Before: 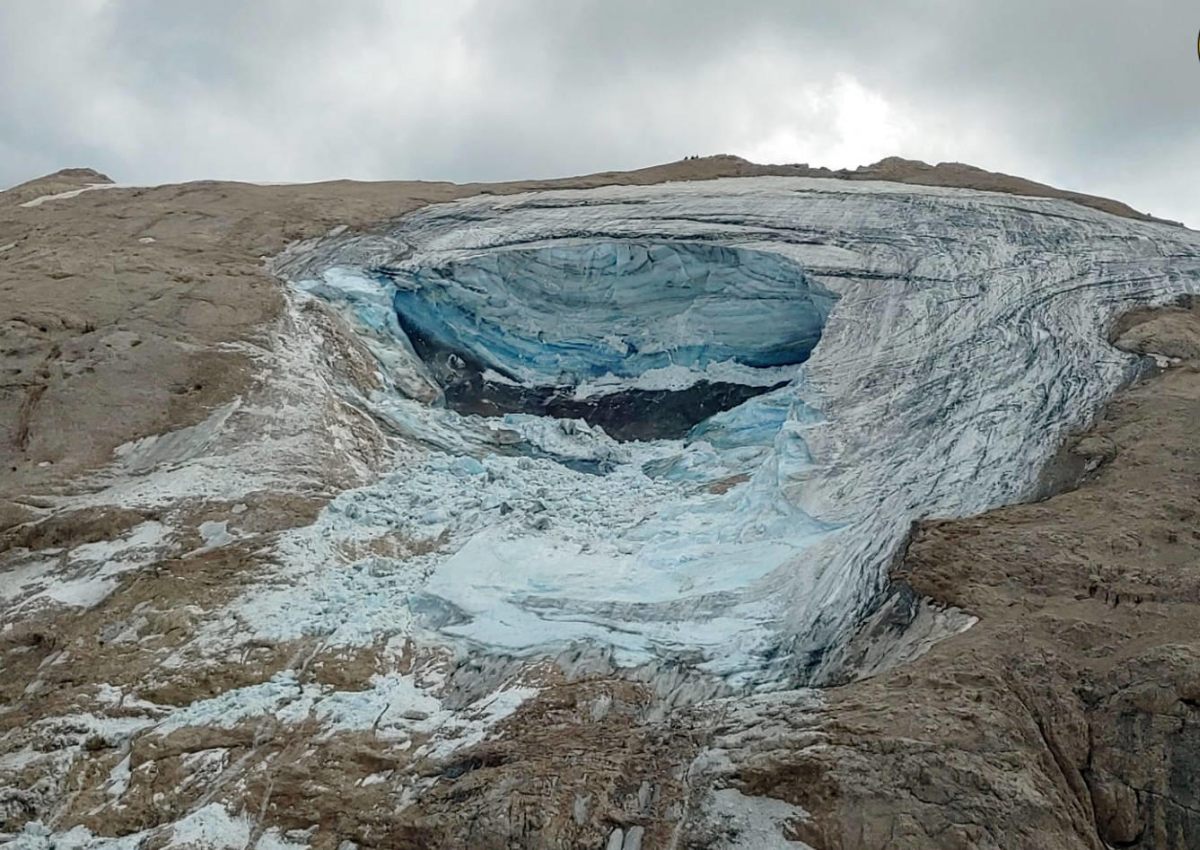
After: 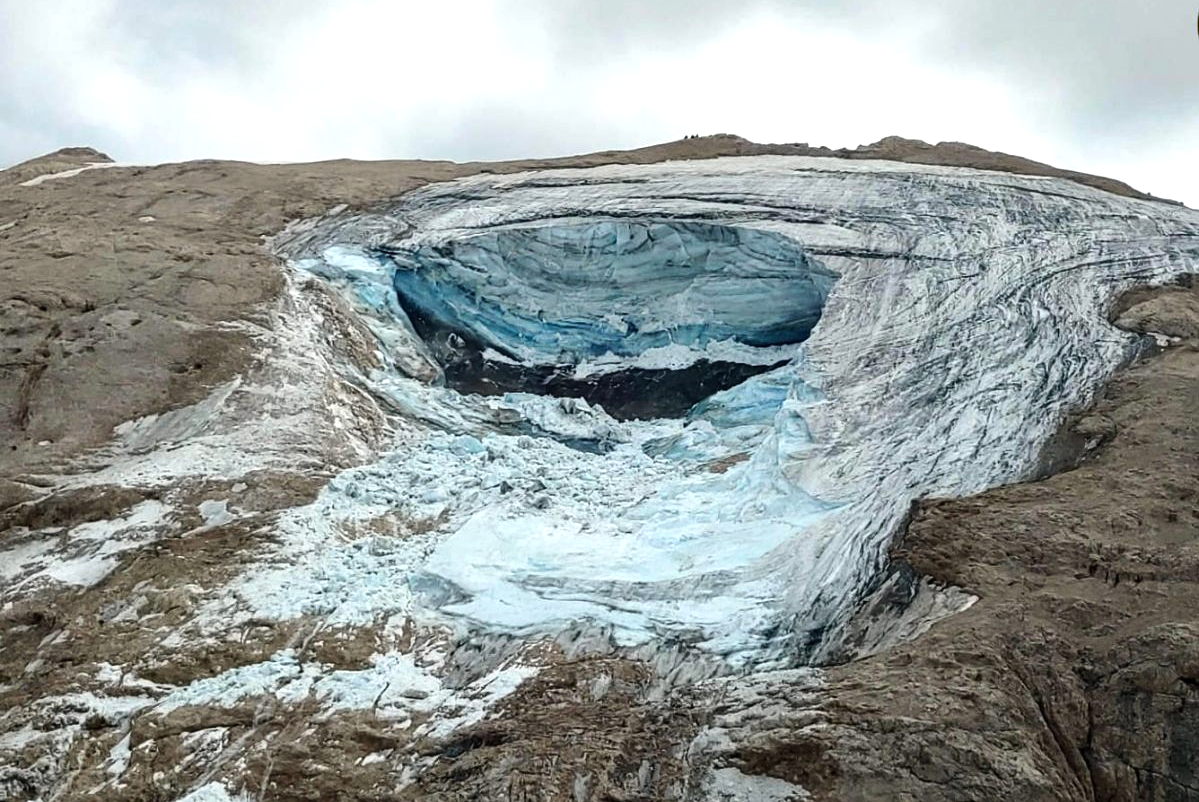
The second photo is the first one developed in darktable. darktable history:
tone equalizer: -8 EV -0.739 EV, -7 EV -0.694 EV, -6 EV -0.629 EV, -5 EV -0.368 EV, -3 EV 0.391 EV, -2 EV 0.6 EV, -1 EV 0.694 EV, +0 EV 0.779 EV, edges refinement/feathering 500, mask exposure compensation -1.57 EV, preserve details no
crop and rotate: top 2.519%, bottom 3.037%
